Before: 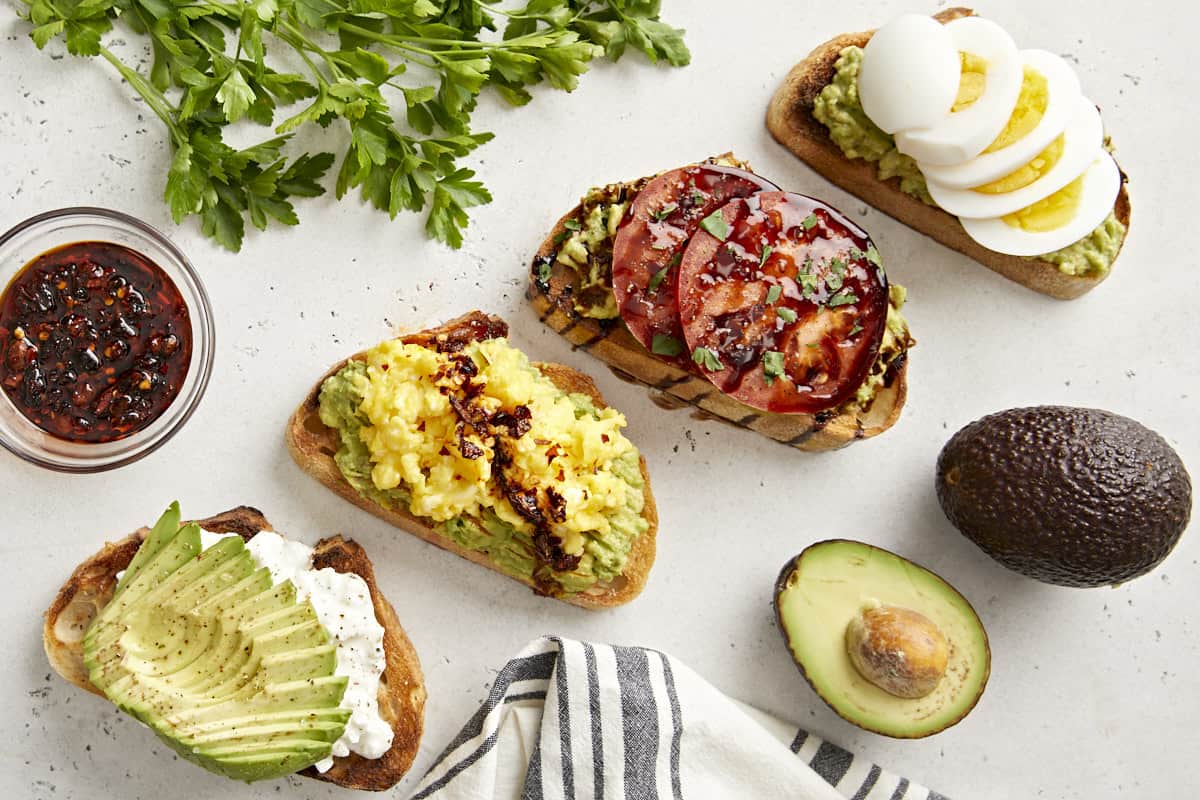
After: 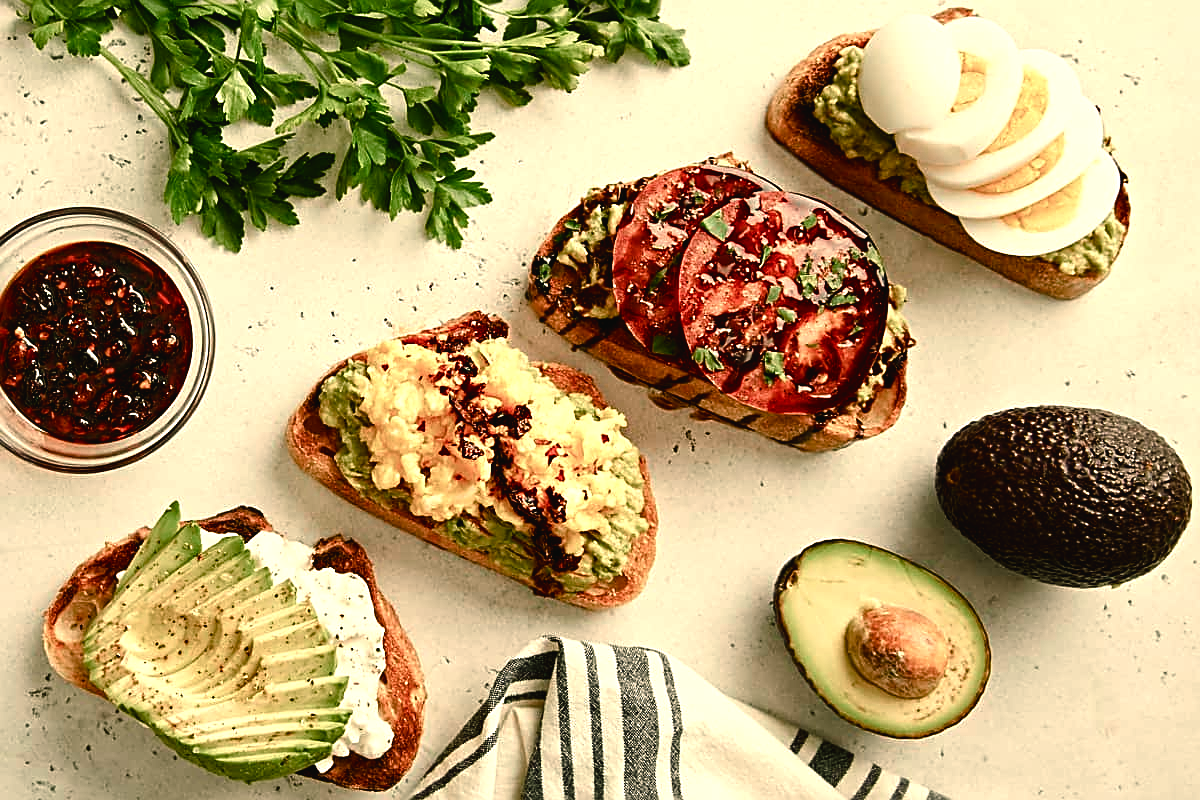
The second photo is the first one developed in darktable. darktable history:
color balance: mode lift, gamma, gain (sRGB), lift [1.014, 0.966, 0.918, 0.87], gamma [0.86, 0.734, 0.918, 0.976], gain [1.063, 1.13, 1.063, 0.86]
sharpen: amount 0.575
color balance rgb: shadows lift › luminance -10%, shadows lift › chroma 1%, shadows lift › hue 113°, power › luminance -15%, highlights gain › chroma 0.2%, highlights gain › hue 333°, global offset › luminance 0.5%, perceptual saturation grading › global saturation 20%, perceptual saturation grading › highlights -50%, perceptual saturation grading › shadows 25%, contrast -10%
